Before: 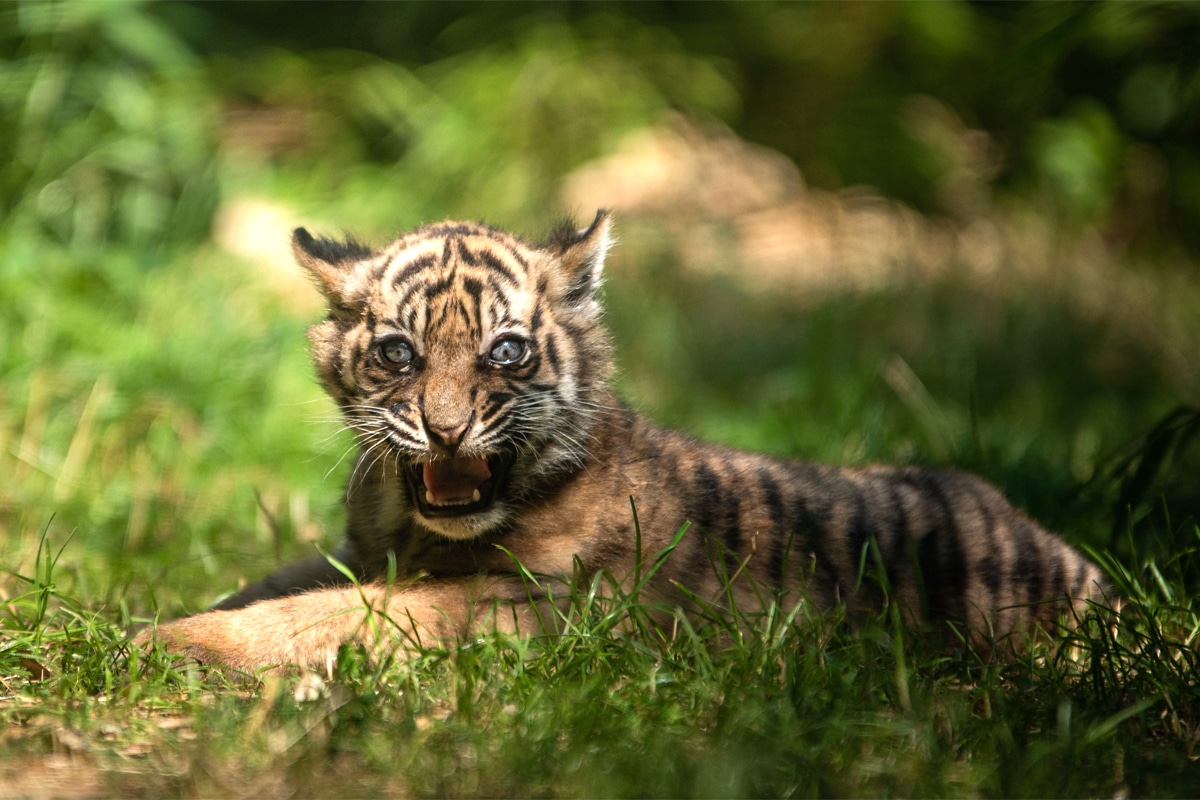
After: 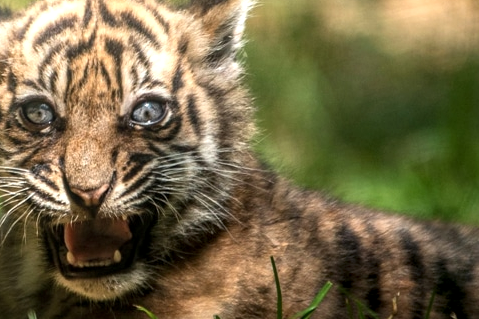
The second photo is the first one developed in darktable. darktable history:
crop: left 30%, top 30%, right 30%, bottom 30%
bloom: size 13.65%, threshold 98.39%, strength 4.82%
local contrast: detail 130%
